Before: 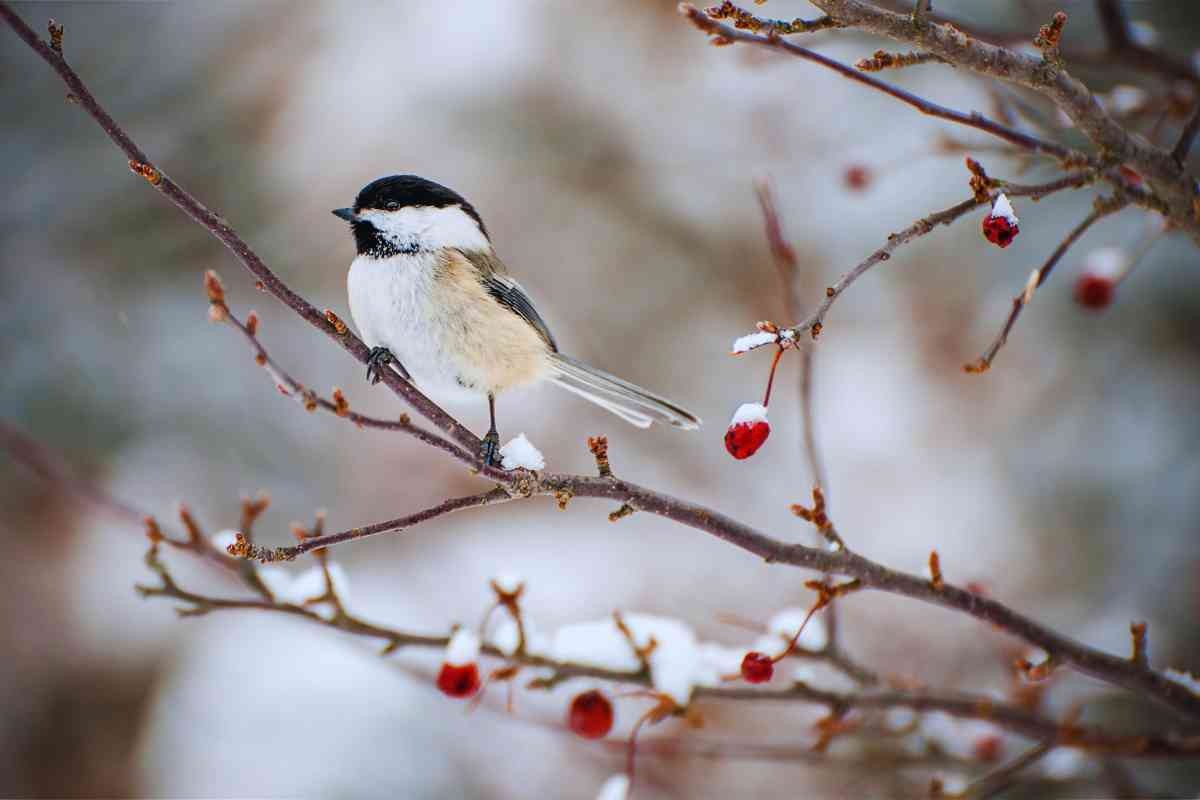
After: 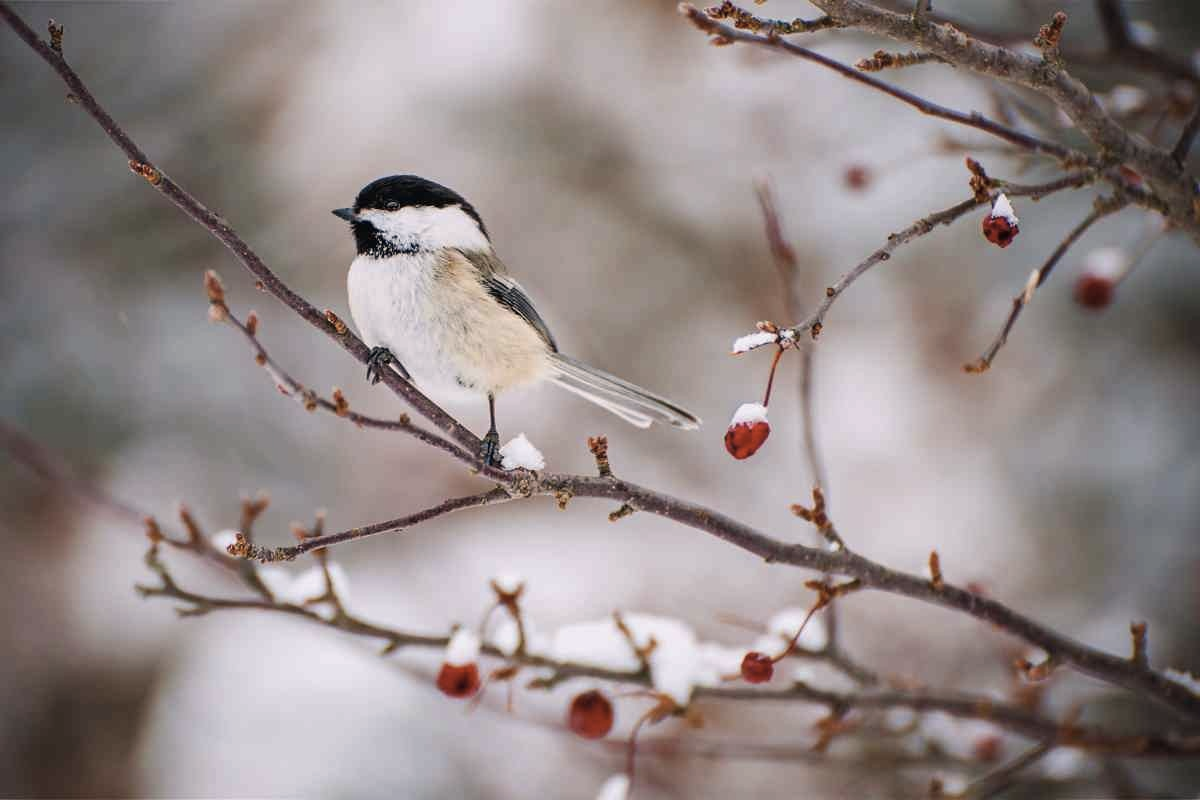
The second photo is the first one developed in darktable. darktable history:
color correction: highlights a* 5.54, highlights b* 5.2, saturation 0.676
